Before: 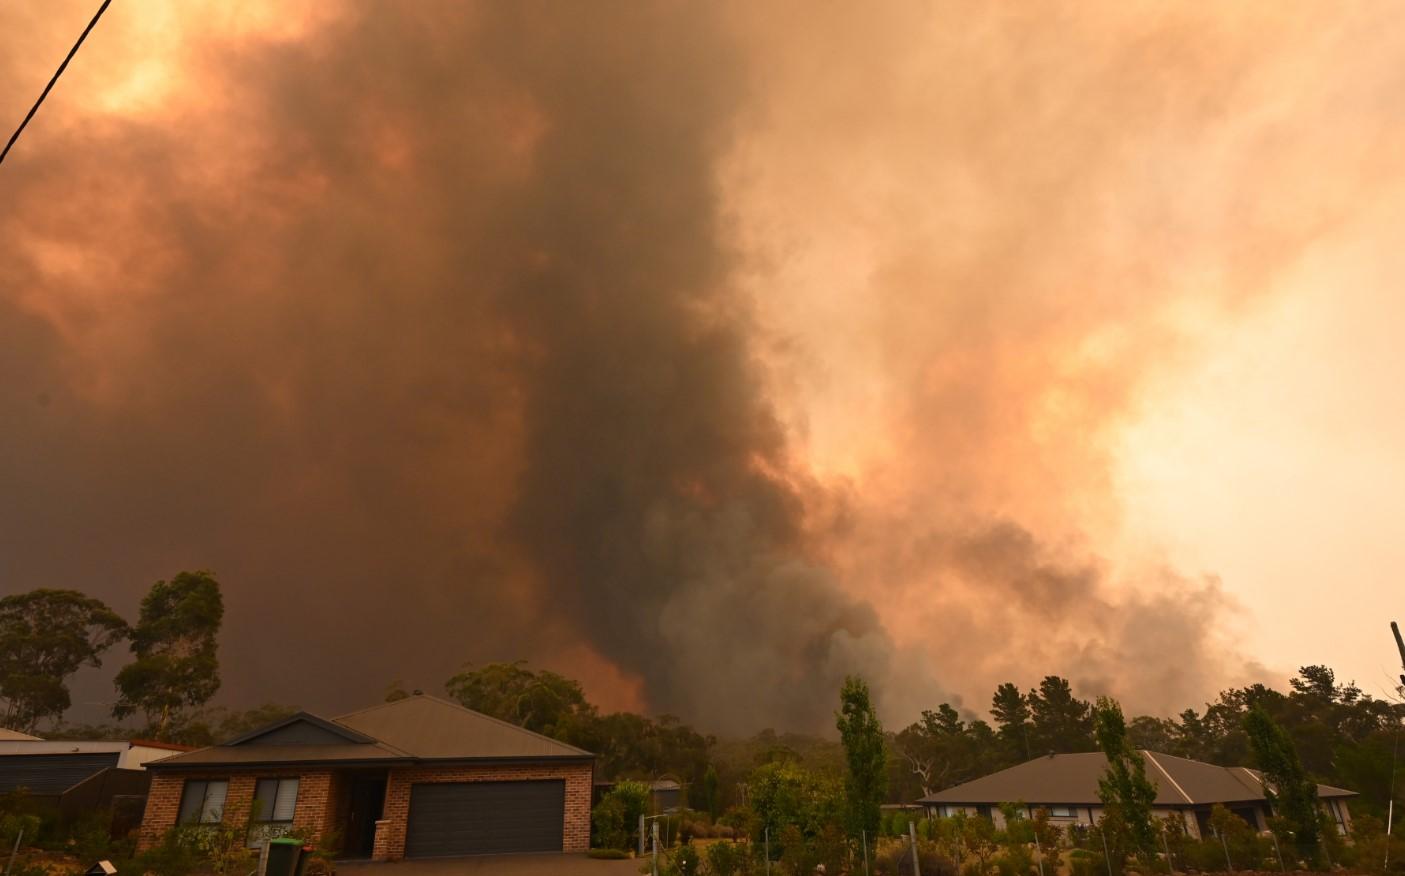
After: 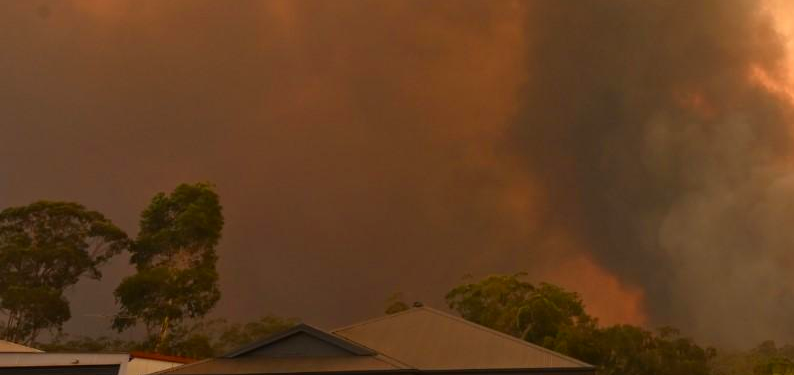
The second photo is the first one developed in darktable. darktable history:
crop: top 44.355%, right 43.474%, bottom 12.717%
color zones: curves: ch0 [(0, 0.487) (0.241, 0.395) (0.434, 0.373) (0.658, 0.412) (0.838, 0.487)]; ch1 [(0, 0) (0.053, 0.053) (0.211, 0.202) (0.579, 0.259) (0.781, 0.241)], mix -130.41%
